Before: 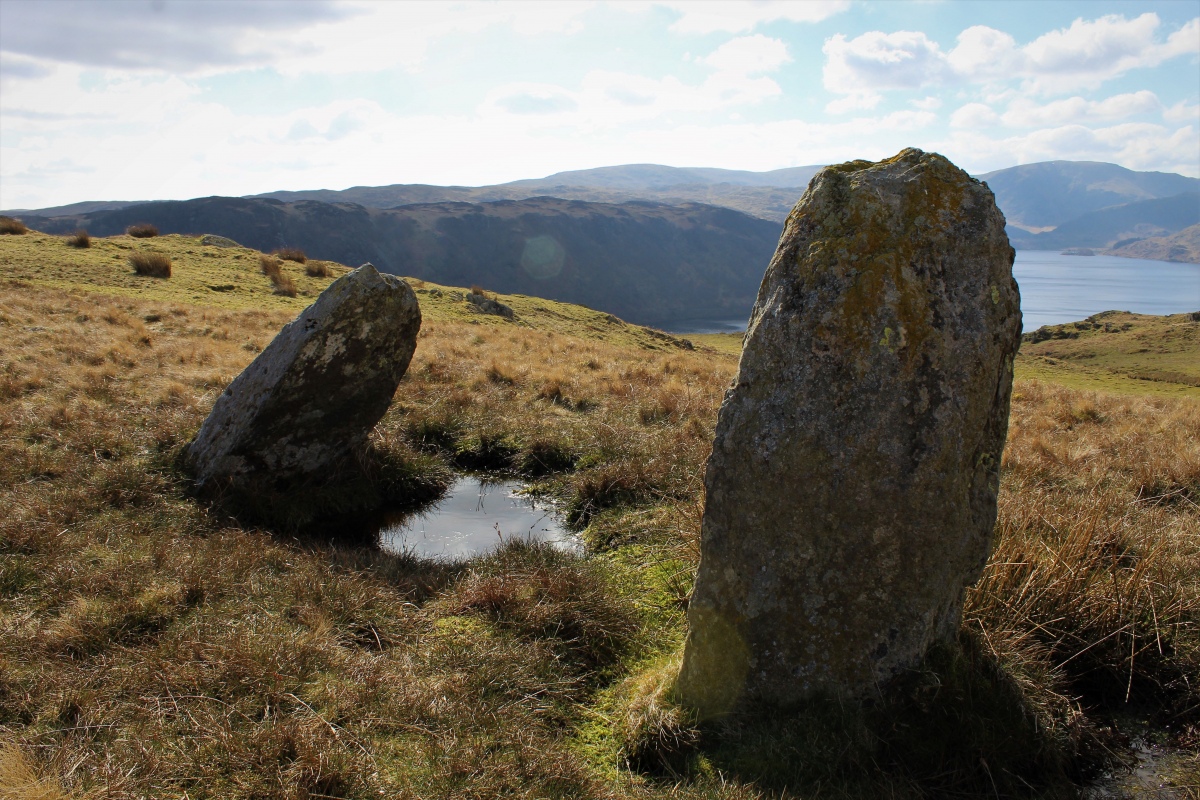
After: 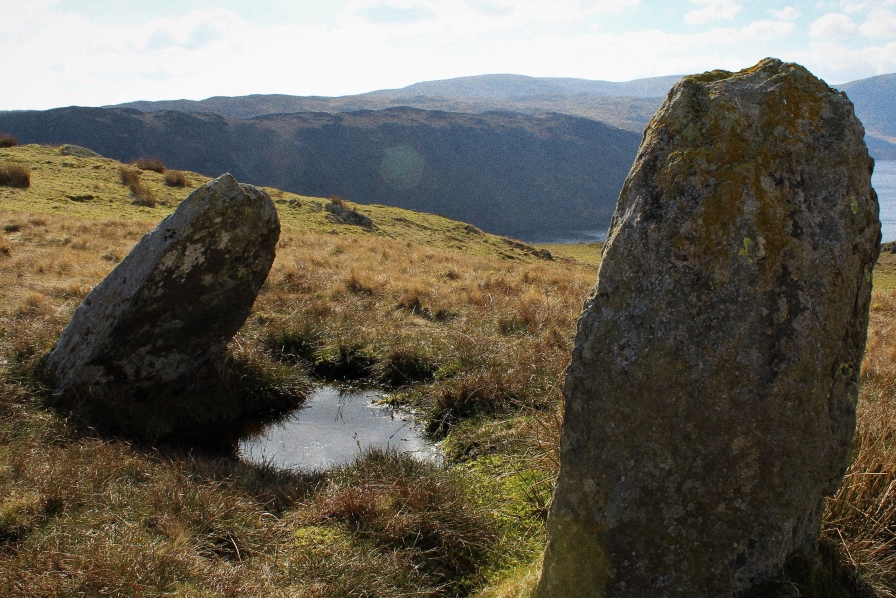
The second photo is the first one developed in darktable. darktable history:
grain: on, module defaults
crop and rotate: left 11.831%, top 11.346%, right 13.429%, bottom 13.899%
